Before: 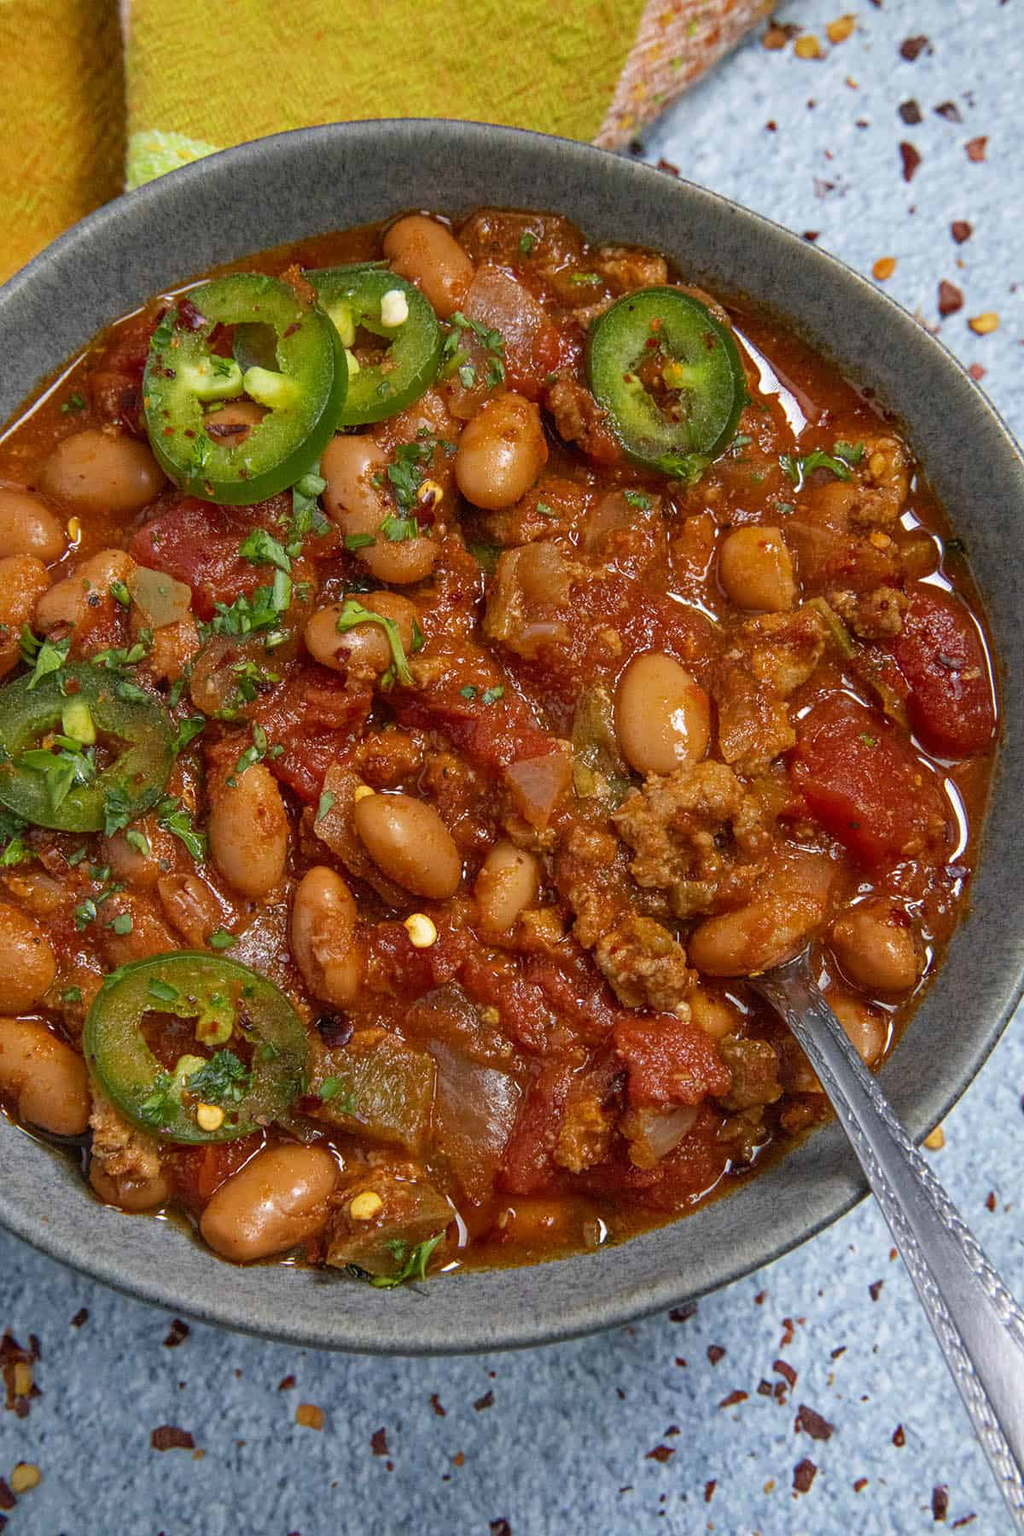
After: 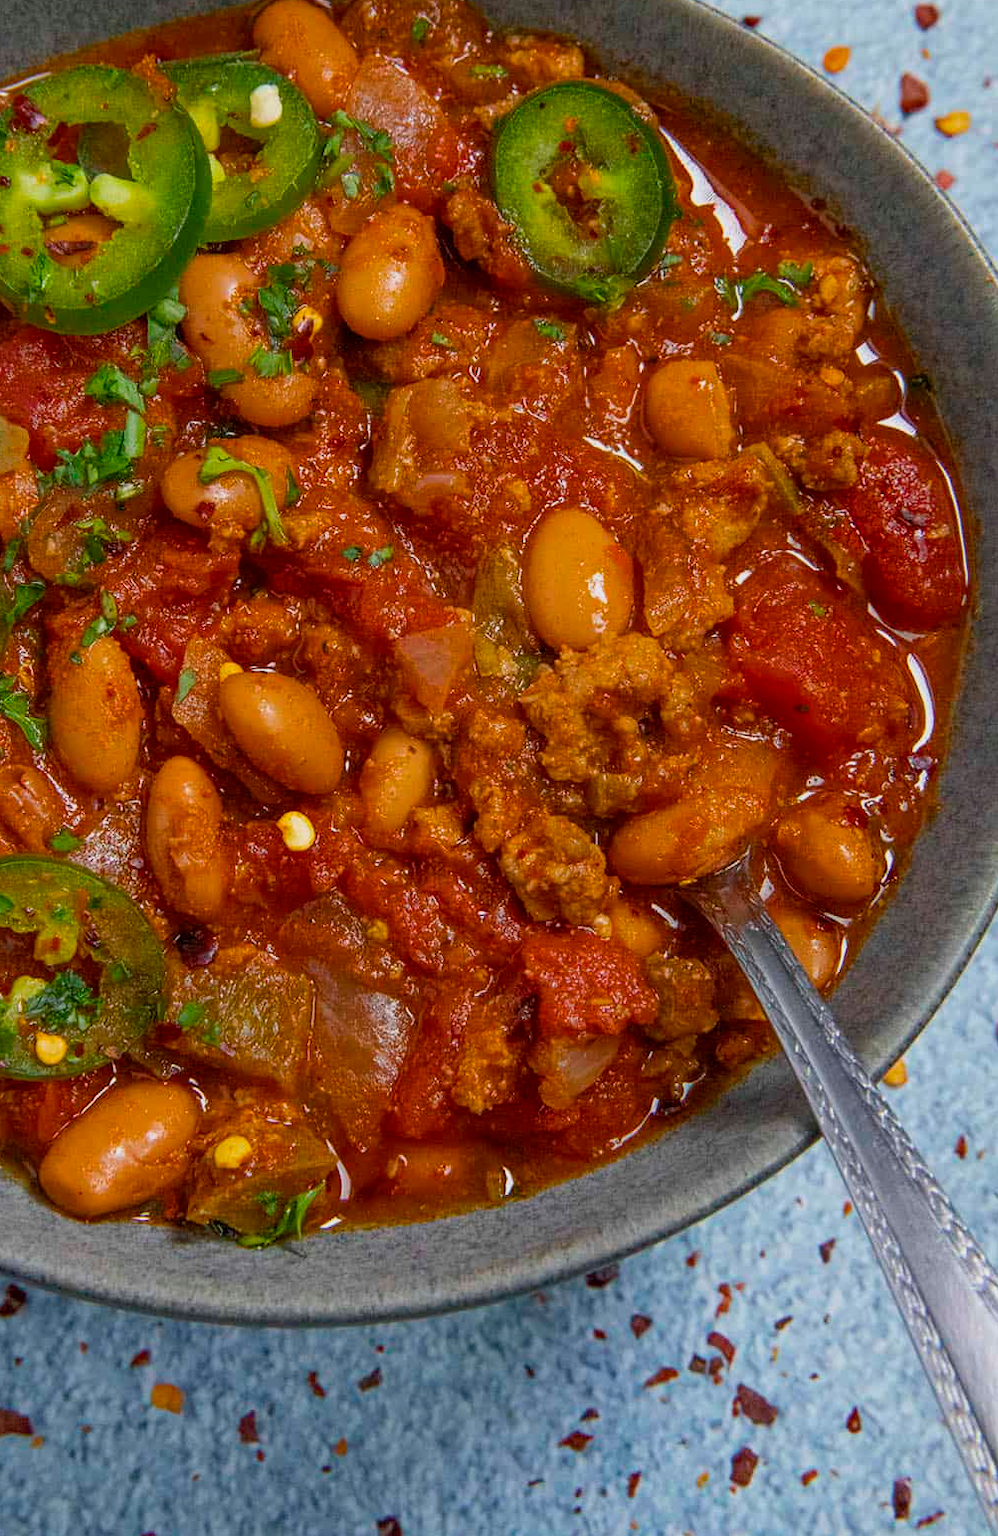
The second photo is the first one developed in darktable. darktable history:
crop: left 16.288%, top 14.191%
exposure: exposure -0.463 EV, compensate exposure bias true, compensate highlight preservation false
color balance rgb: perceptual saturation grading › global saturation 19.756%, perceptual brilliance grading › highlights 9.941%, perceptual brilliance grading › mid-tones 4.527%, contrast -10.333%
